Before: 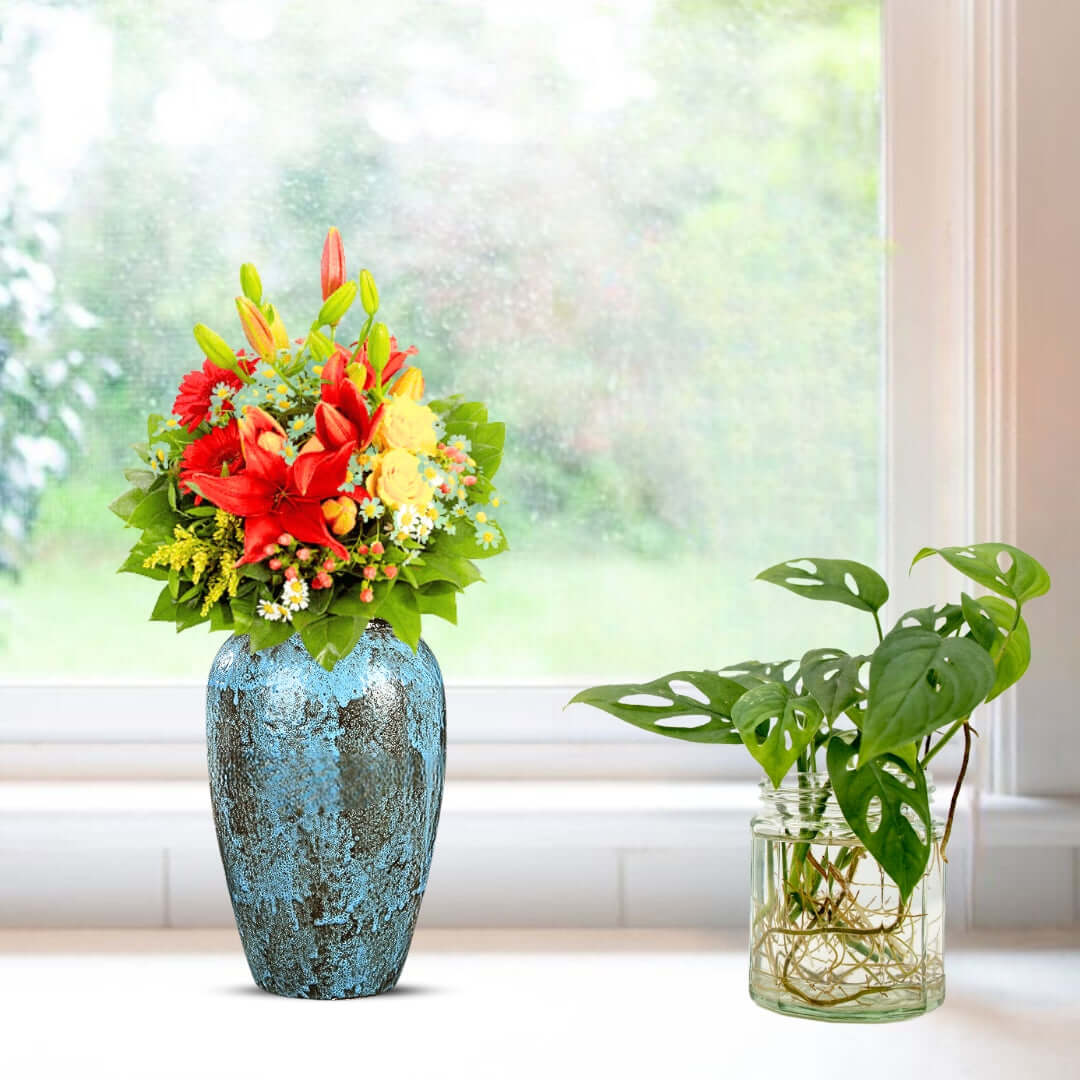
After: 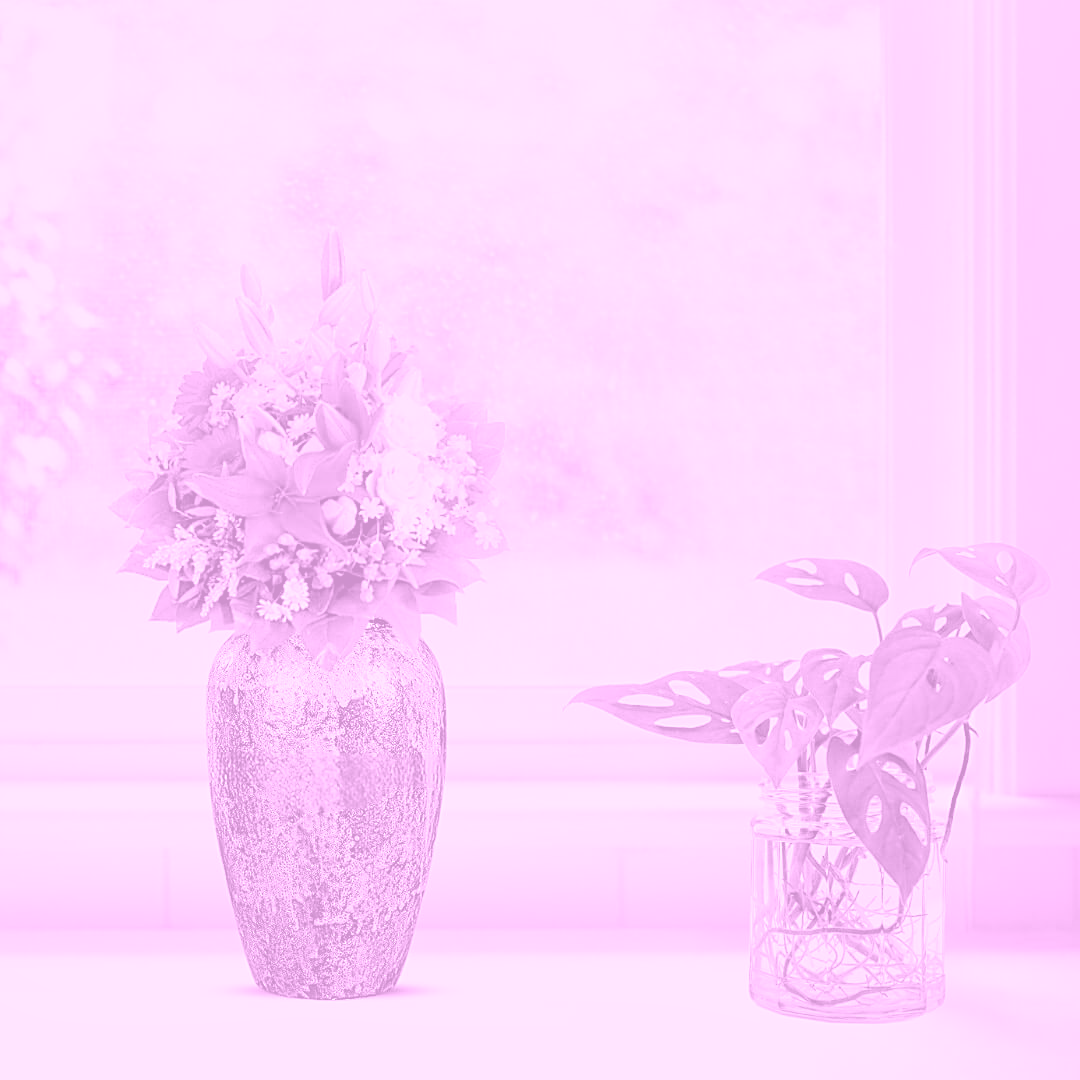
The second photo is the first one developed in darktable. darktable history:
sharpen: on, module defaults
local contrast: mode bilateral grid, contrast 20, coarseness 50, detail 120%, midtone range 0.2
colorize: hue 331.2°, saturation 69%, source mix 30.28%, lightness 69.02%, version 1
haze removal: strength 0.29, distance 0.25, compatibility mode true, adaptive false
